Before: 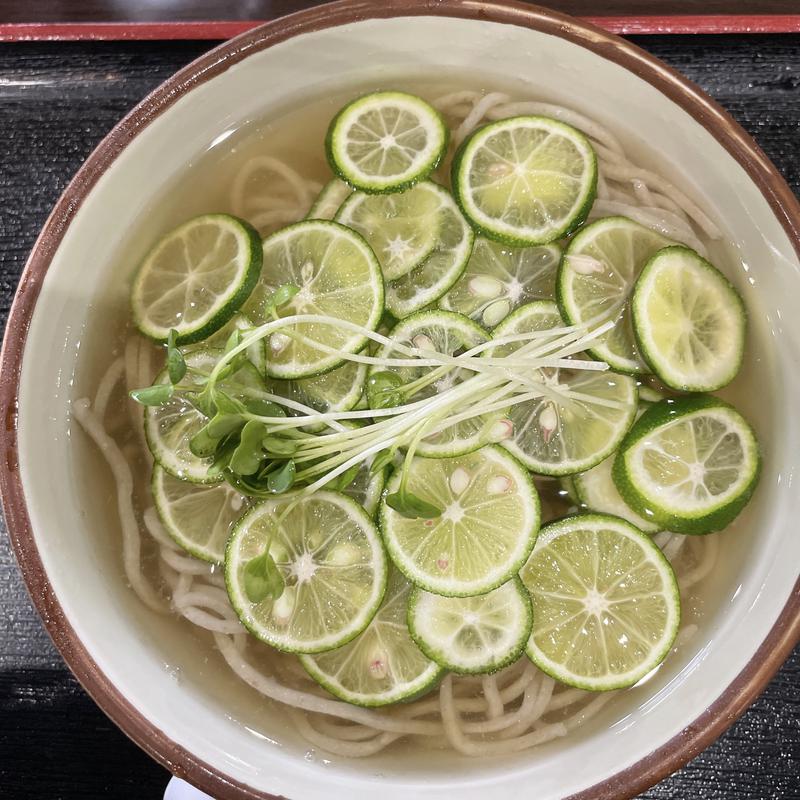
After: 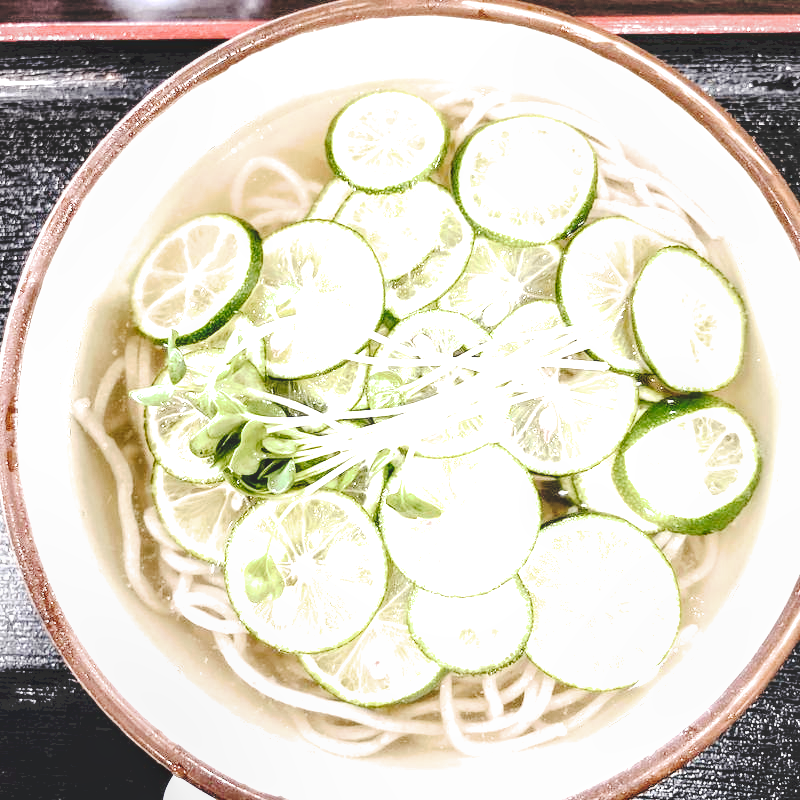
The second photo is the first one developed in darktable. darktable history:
tone curve: curves: ch0 [(0, 0) (0.003, 0.14) (0.011, 0.141) (0.025, 0.141) (0.044, 0.142) (0.069, 0.146) (0.1, 0.151) (0.136, 0.16) (0.177, 0.182) (0.224, 0.214) (0.277, 0.272) (0.335, 0.35) (0.399, 0.453) (0.468, 0.548) (0.543, 0.634) (0.623, 0.715) (0.709, 0.778) (0.801, 0.848) (0.898, 0.902) (1, 1)], preserve colors none
filmic rgb: black relative exposure -3.63 EV, white relative exposure 2.16 EV, hardness 3.62
exposure: black level correction -0.002, exposure 1.35 EV, compensate highlight preservation false
local contrast: on, module defaults
